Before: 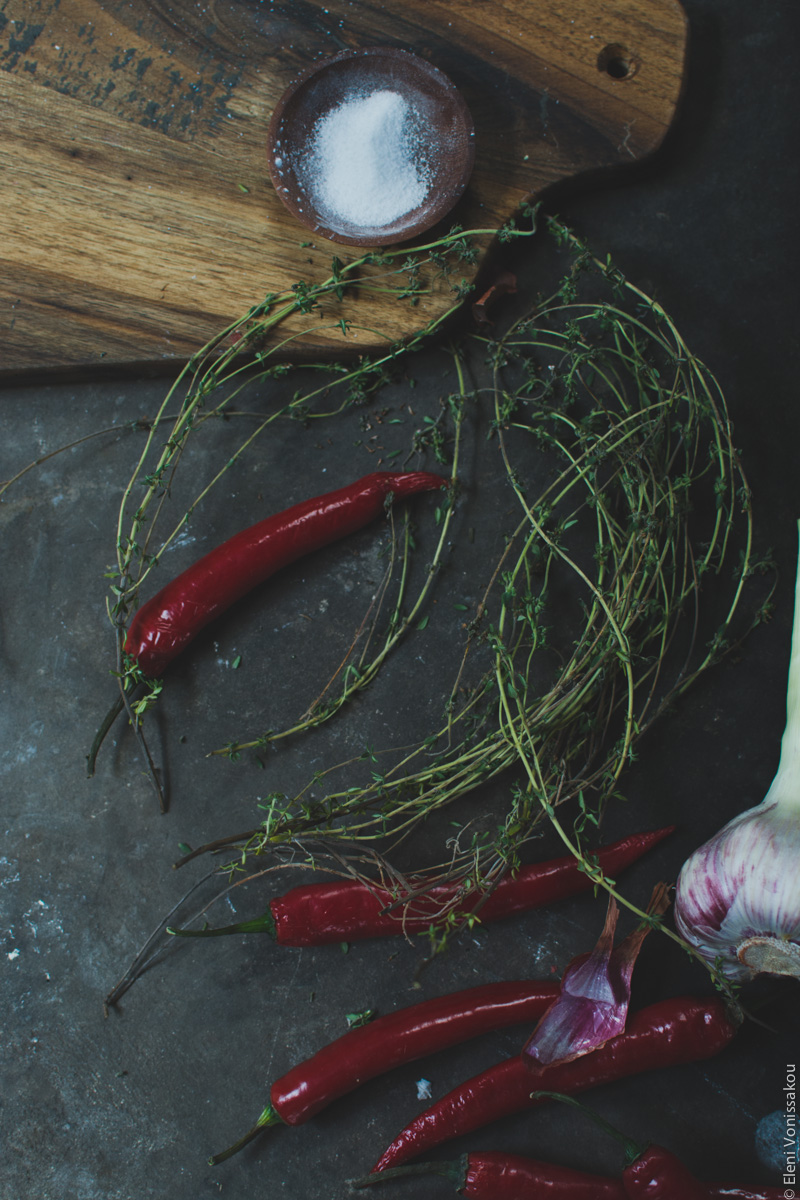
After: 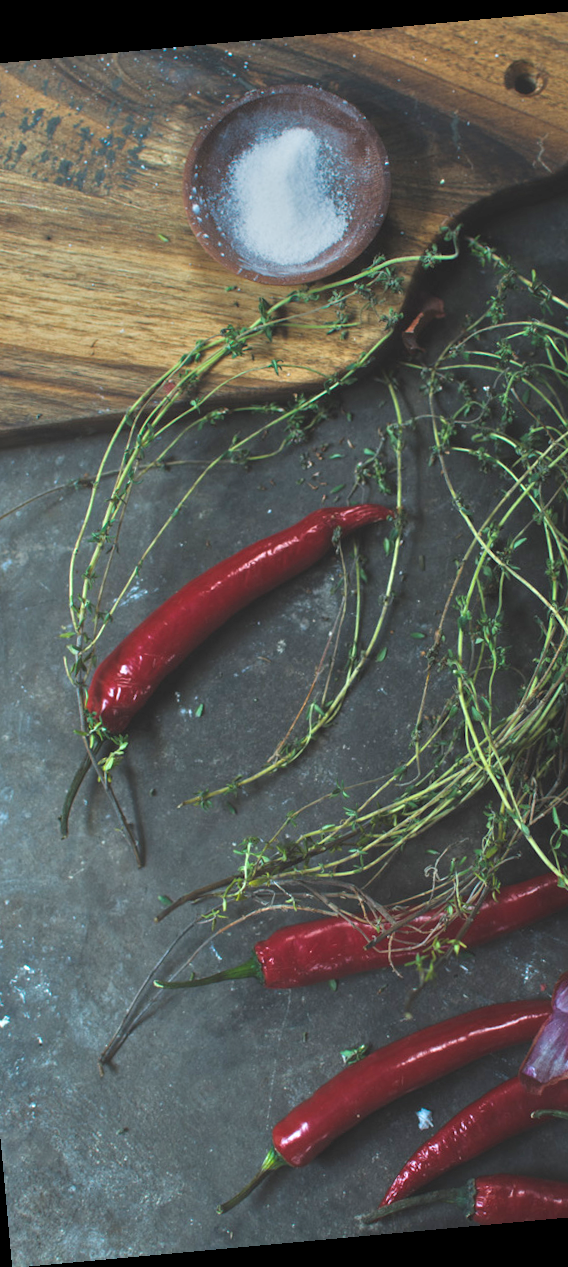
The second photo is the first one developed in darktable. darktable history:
tone equalizer: -7 EV 0.15 EV, -6 EV 0.6 EV, -5 EV 1.15 EV, -4 EV 1.33 EV, -3 EV 1.15 EV, -2 EV 0.6 EV, -1 EV 0.15 EV, mask exposure compensation -0.5 EV
rotate and perspective: rotation -5.2°, automatic cropping off
crop: left 10.644%, right 26.528%
